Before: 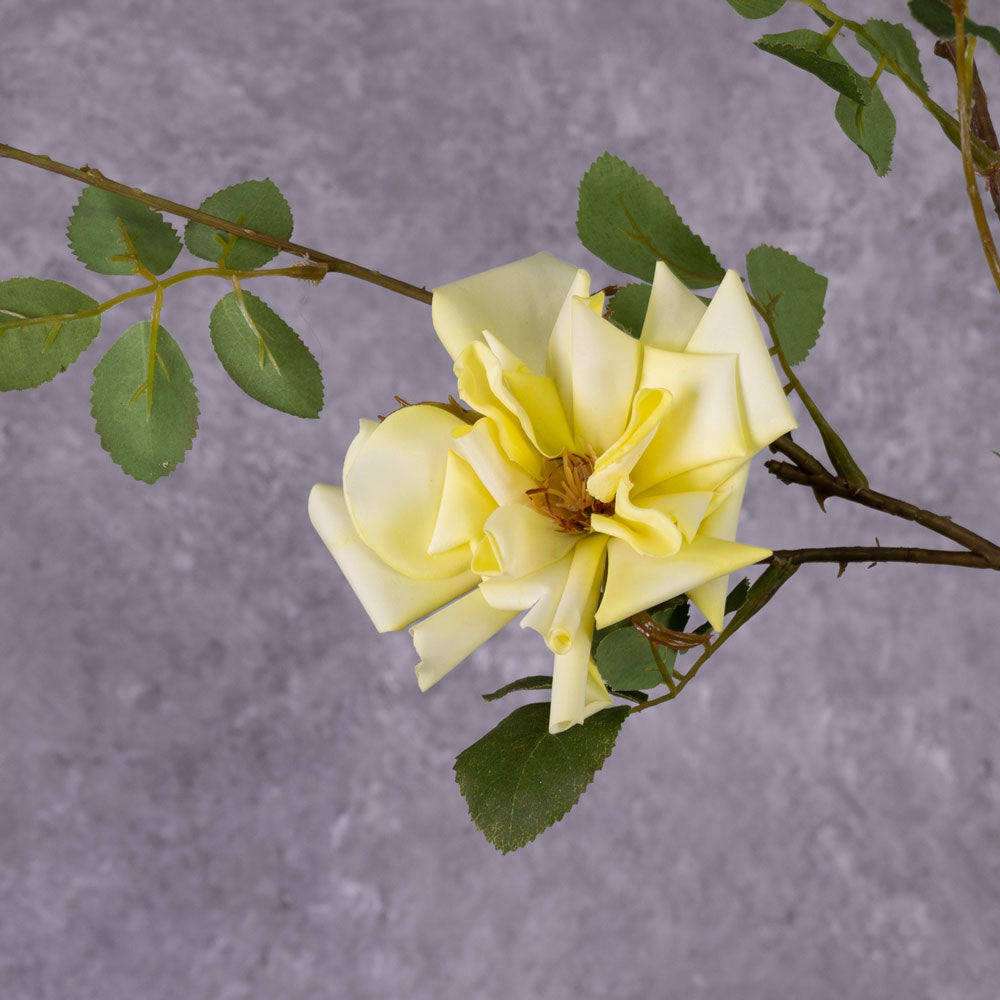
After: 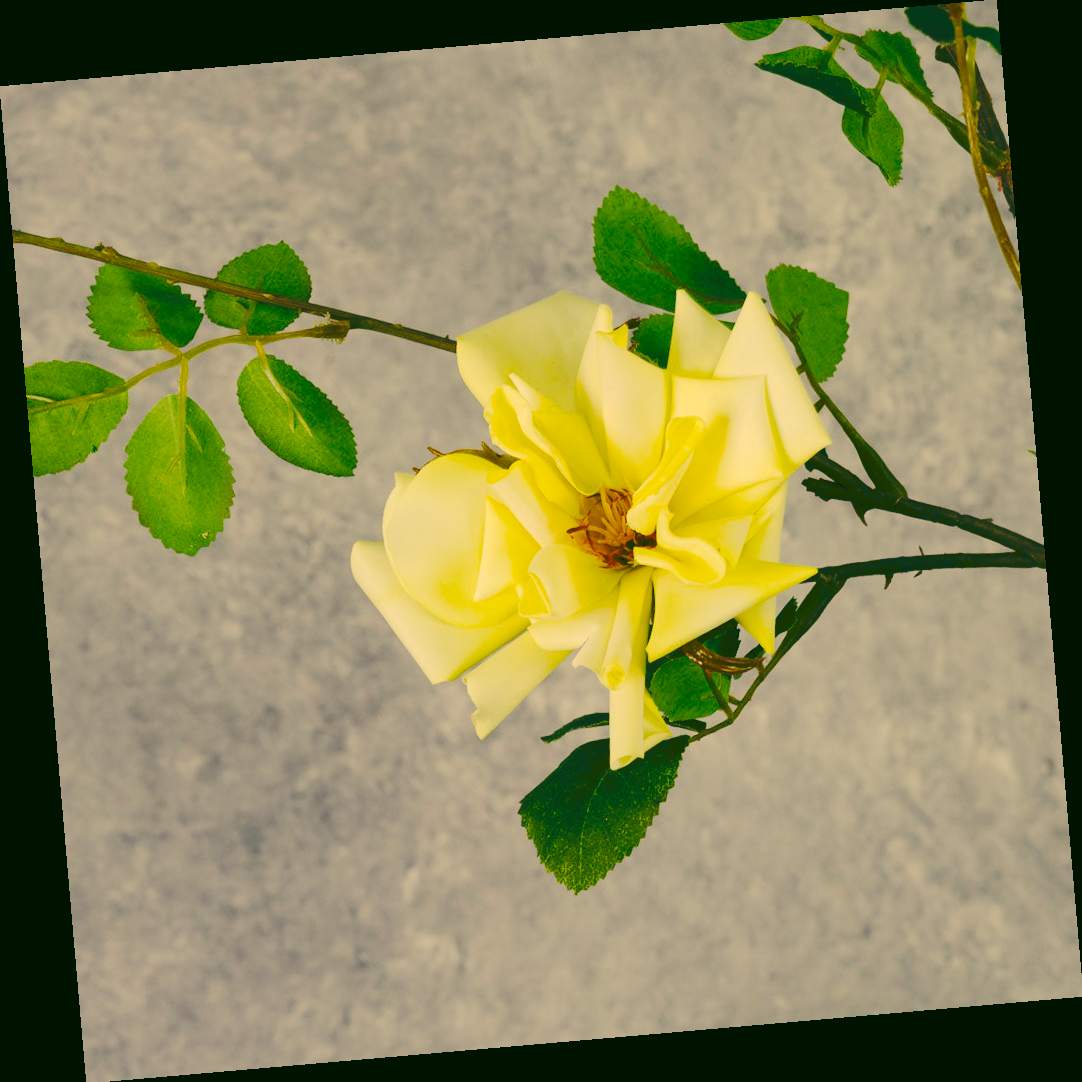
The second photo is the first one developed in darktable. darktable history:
tone curve: curves: ch0 [(0, 0) (0.003, 0.169) (0.011, 0.169) (0.025, 0.169) (0.044, 0.173) (0.069, 0.178) (0.1, 0.183) (0.136, 0.185) (0.177, 0.197) (0.224, 0.227) (0.277, 0.292) (0.335, 0.391) (0.399, 0.491) (0.468, 0.592) (0.543, 0.672) (0.623, 0.734) (0.709, 0.785) (0.801, 0.844) (0.898, 0.893) (1, 1)], preserve colors none
contrast brightness saturation: brightness -0.02, saturation 0.35
color correction: highlights a* 5.62, highlights b* 33.57, shadows a* -25.86, shadows b* 4.02
rotate and perspective: rotation -4.98°, automatic cropping off
